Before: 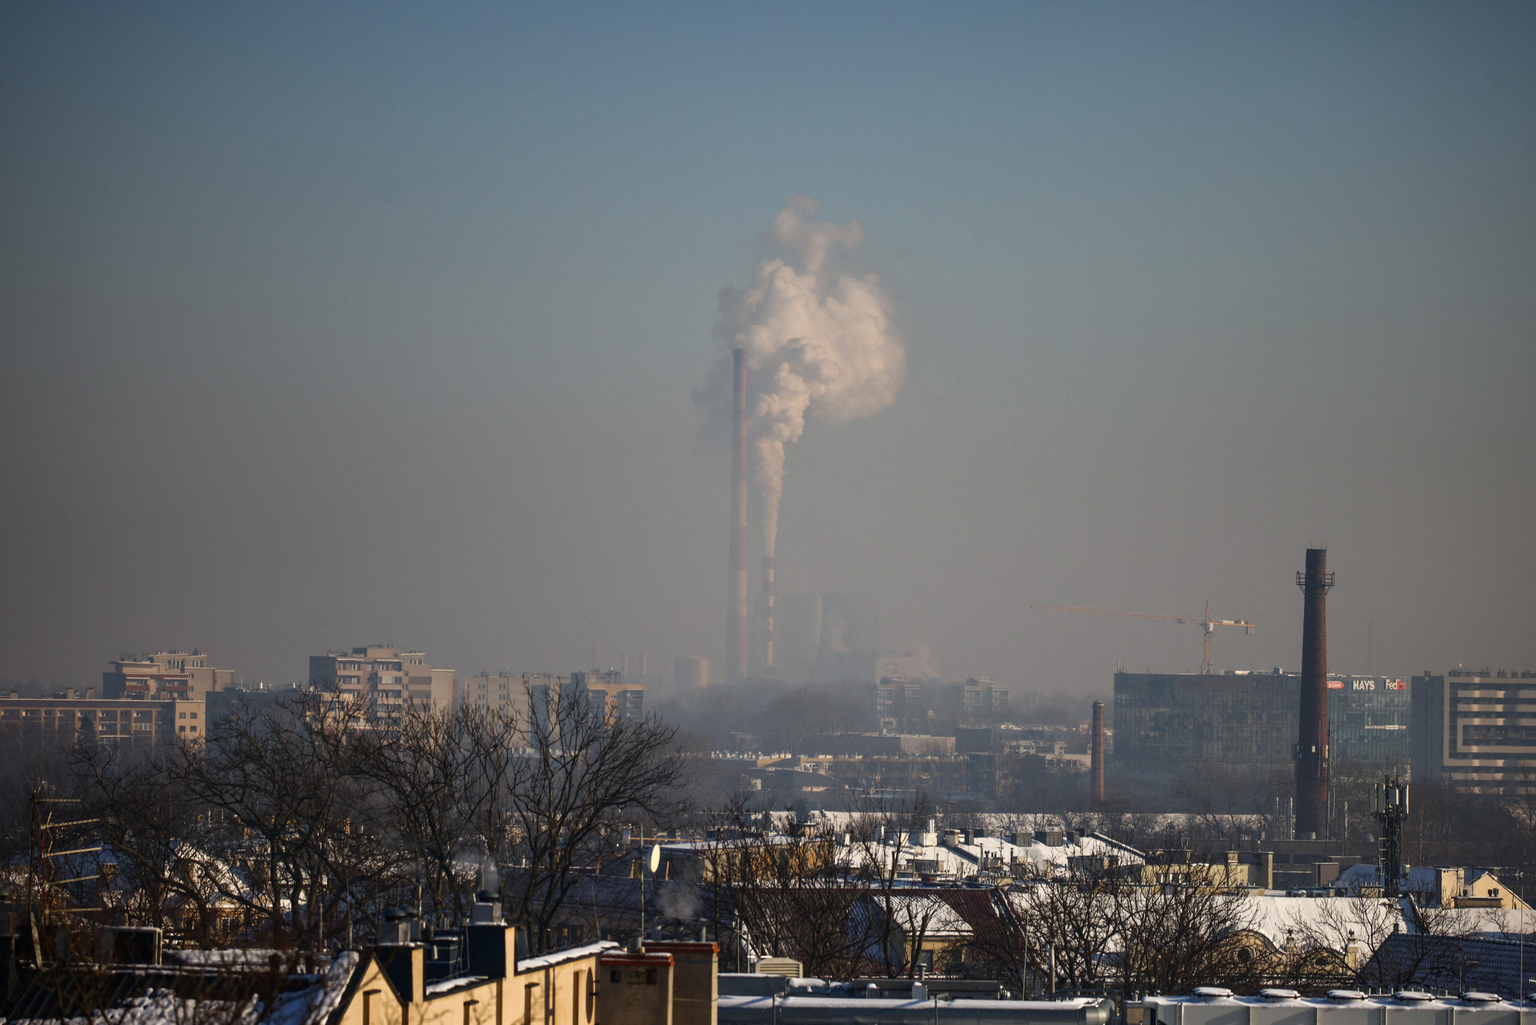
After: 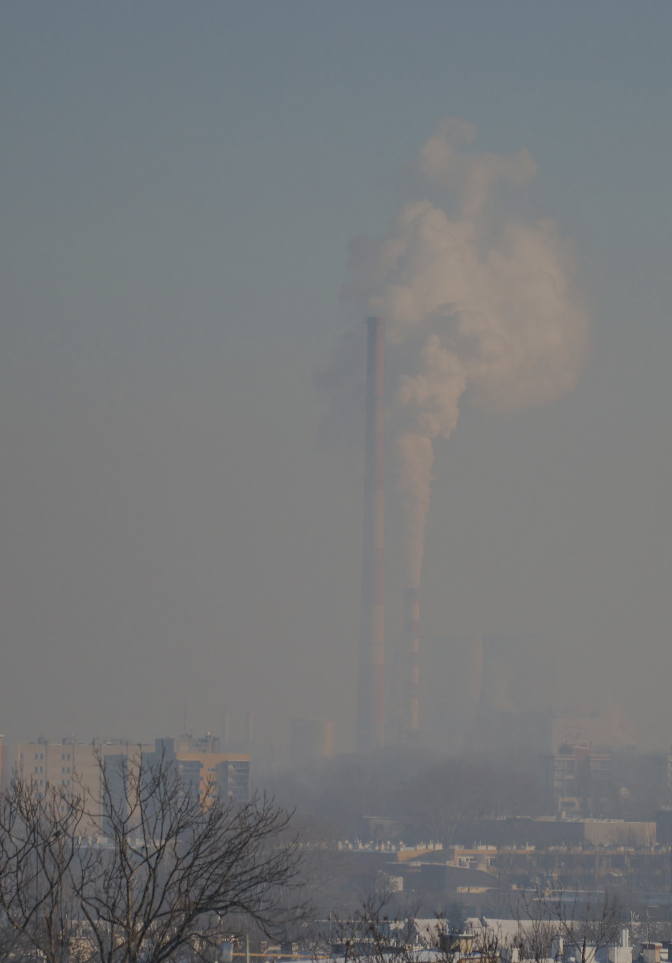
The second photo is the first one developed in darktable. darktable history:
crop and rotate: left 29.425%, top 10.327%, right 36.971%, bottom 17.454%
filmic rgb: black relative exposure -13.96 EV, white relative exposure 7.97 EV, threshold 5.96 EV, hardness 3.73, latitude 49.38%, contrast 0.509, enable highlight reconstruction true
exposure: exposure 0.014 EV, compensate exposure bias true, compensate highlight preservation false
